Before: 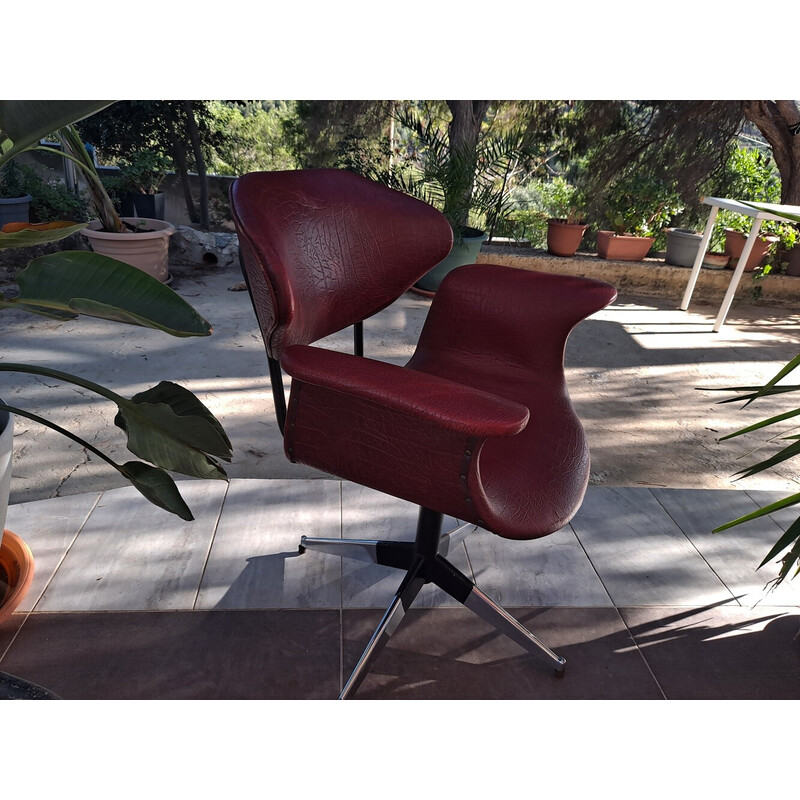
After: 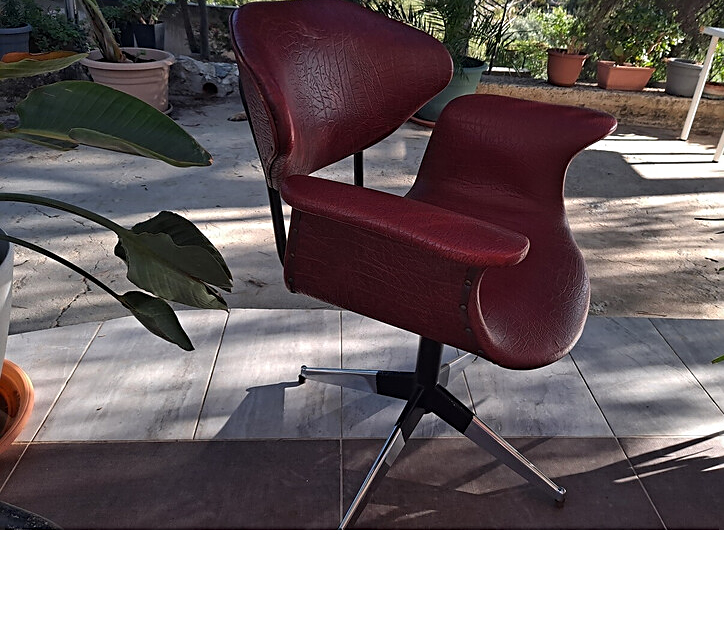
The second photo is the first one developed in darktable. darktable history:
crop: top 21.287%, right 9.414%, bottom 0.261%
sharpen: on, module defaults
